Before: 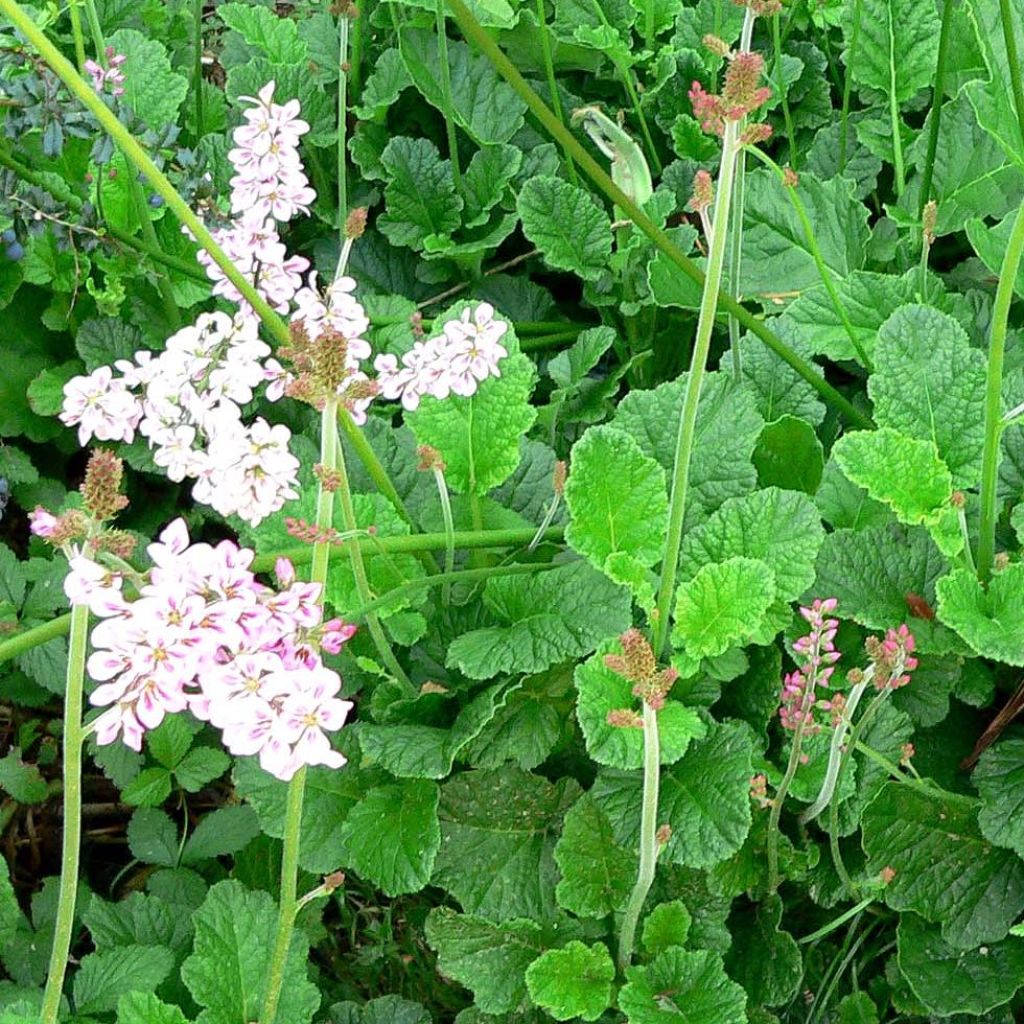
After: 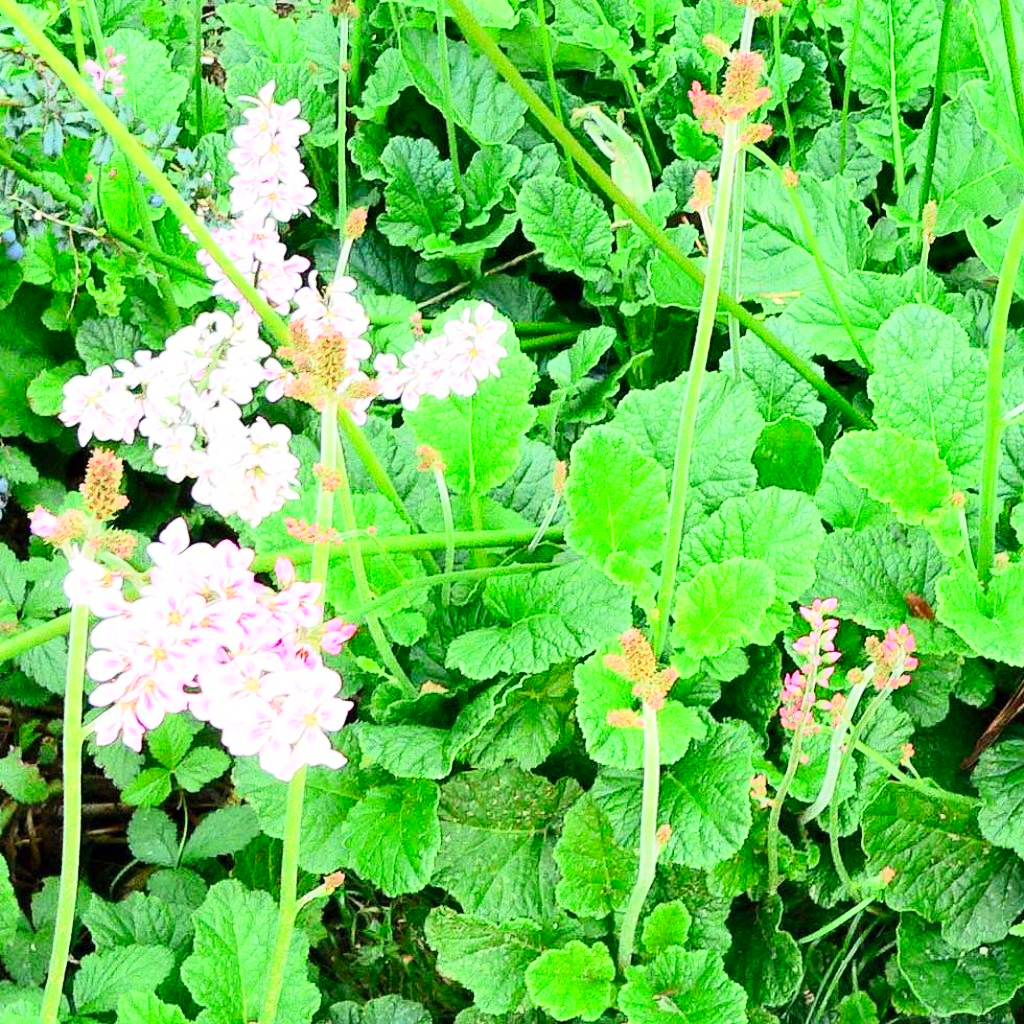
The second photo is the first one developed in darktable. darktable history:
tone curve: curves: ch0 [(0, 0) (0.003, 0.004) (0.011, 0.015) (0.025, 0.034) (0.044, 0.061) (0.069, 0.095) (0.1, 0.137) (0.136, 0.187) (0.177, 0.244) (0.224, 0.308) (0.277, 0.415) (0.335, 0.532) (0.399, 0.642) (0.468, 0.747) (0.543, 0.829) (0.623, 0.886) (0.709, 0.924) (0.801, 0.951) (0.898, 0.975) (1, 1)], color space Lab, linked channels, preserve colors none
shadows and highlights: radius 125.04, shadows 30.53, highlights -30.73, low approximation 0.01, soften with gaussian
